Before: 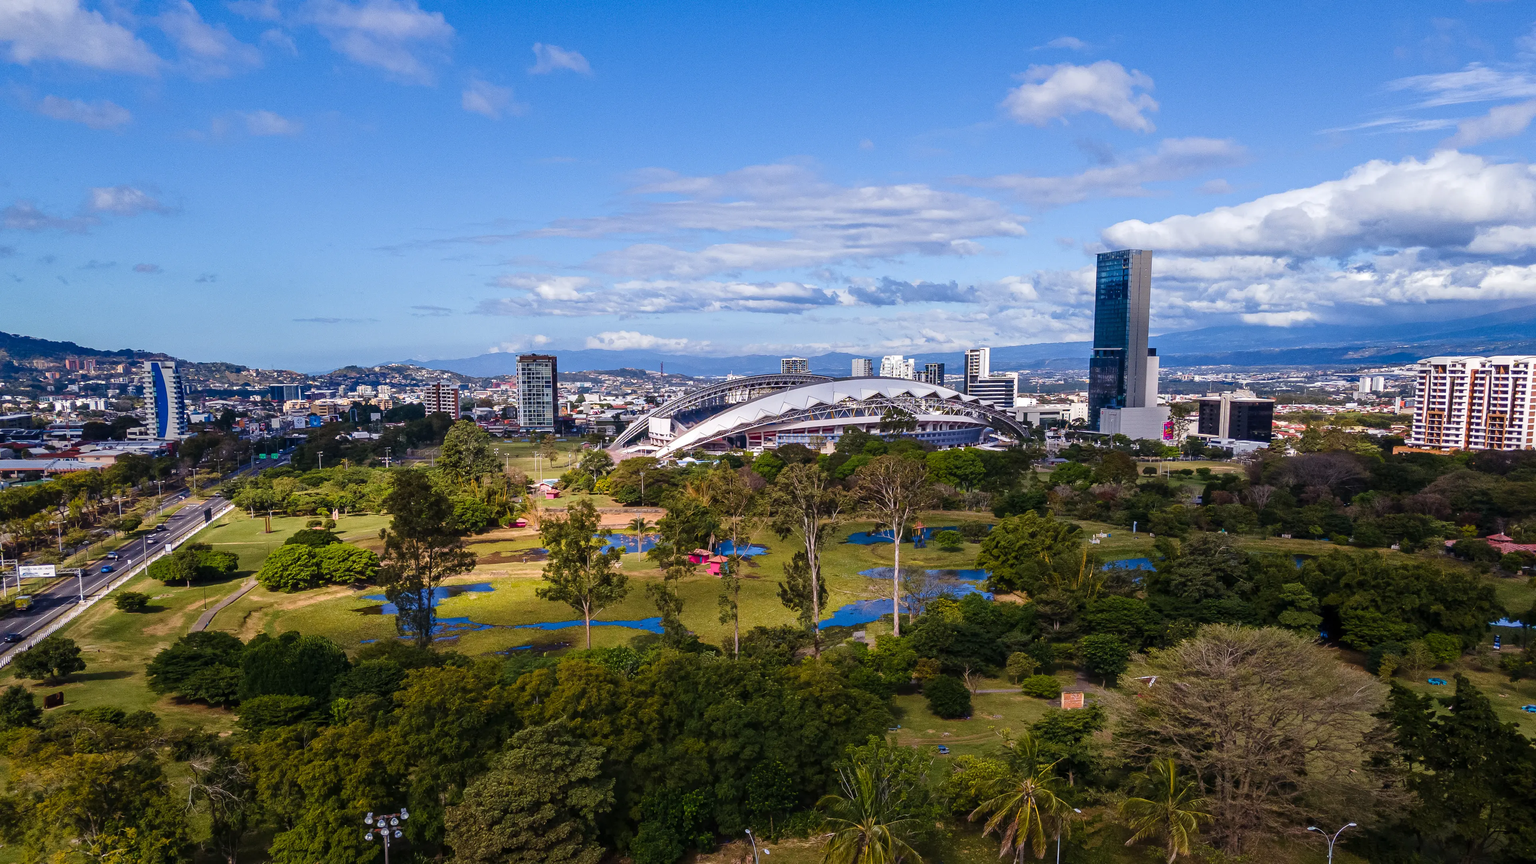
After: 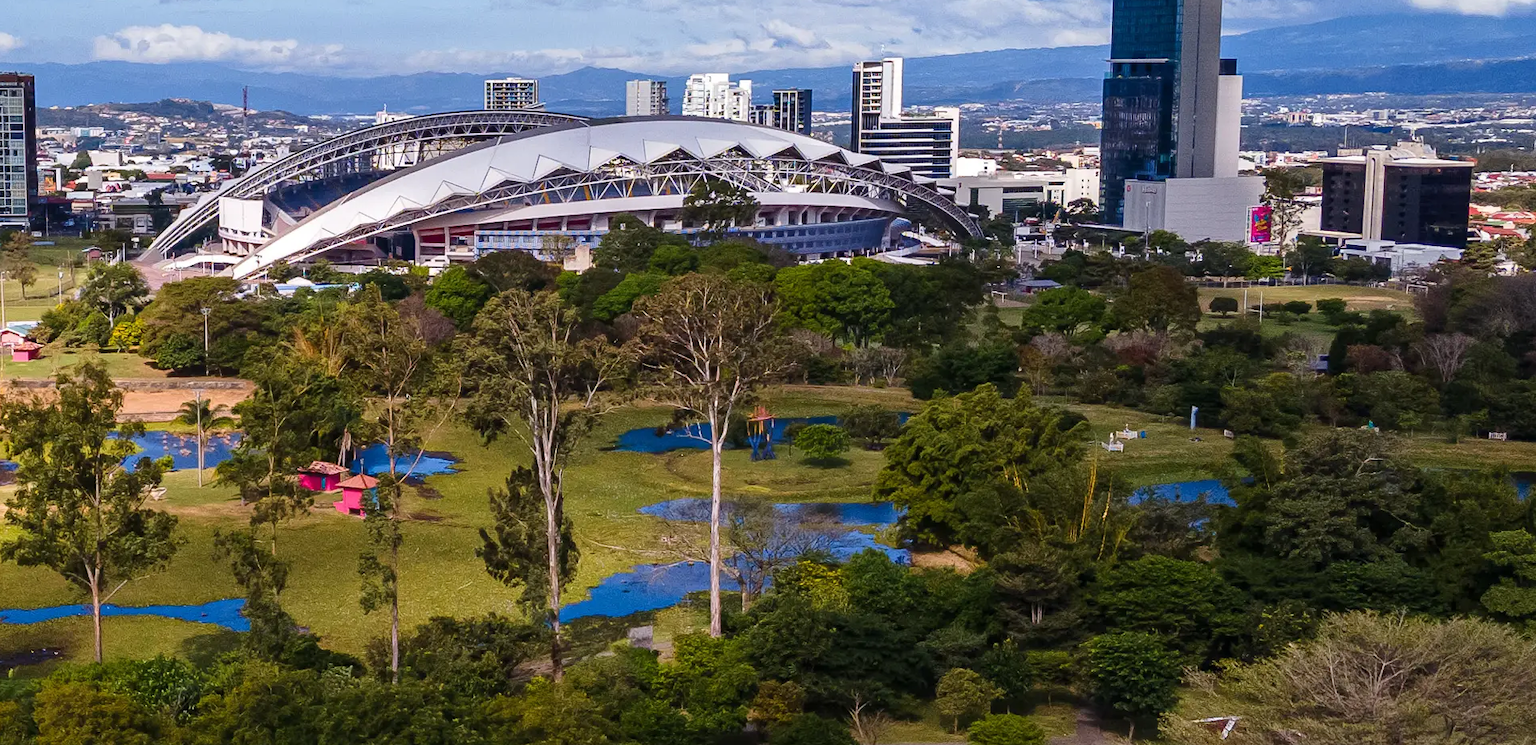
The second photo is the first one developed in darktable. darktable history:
crop: left 35.135%, top 36.936%, right 14.985%, bottom 20.016%
